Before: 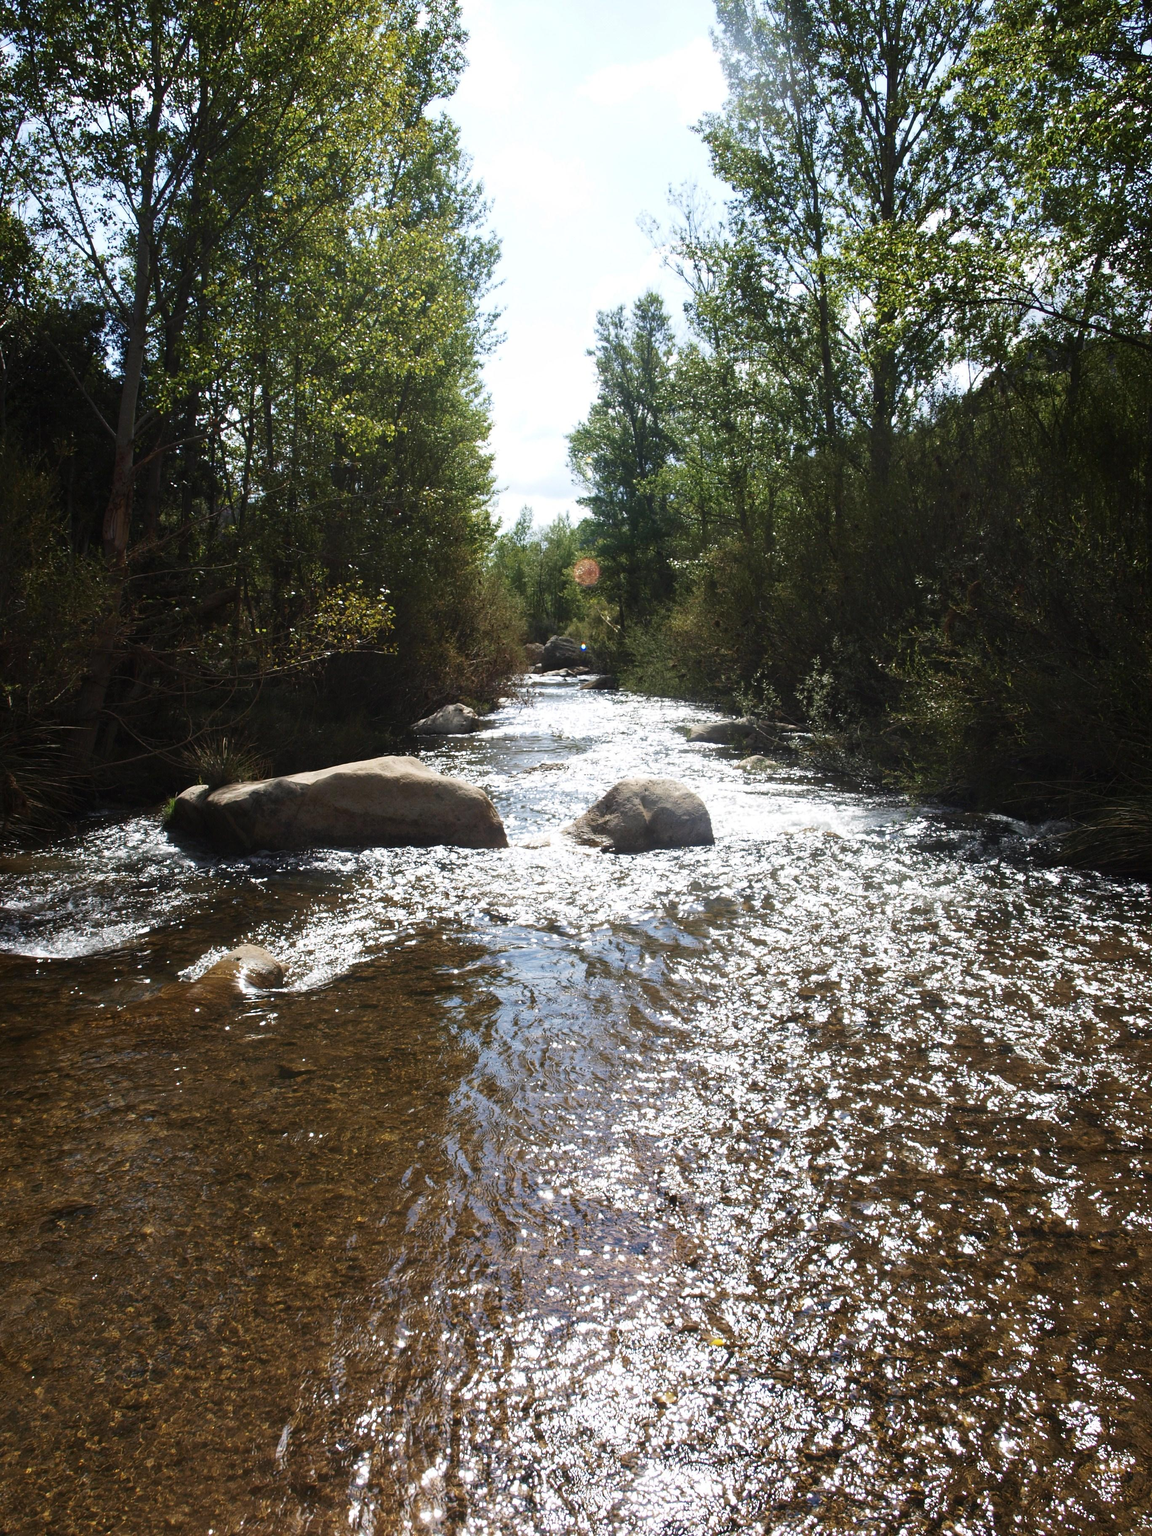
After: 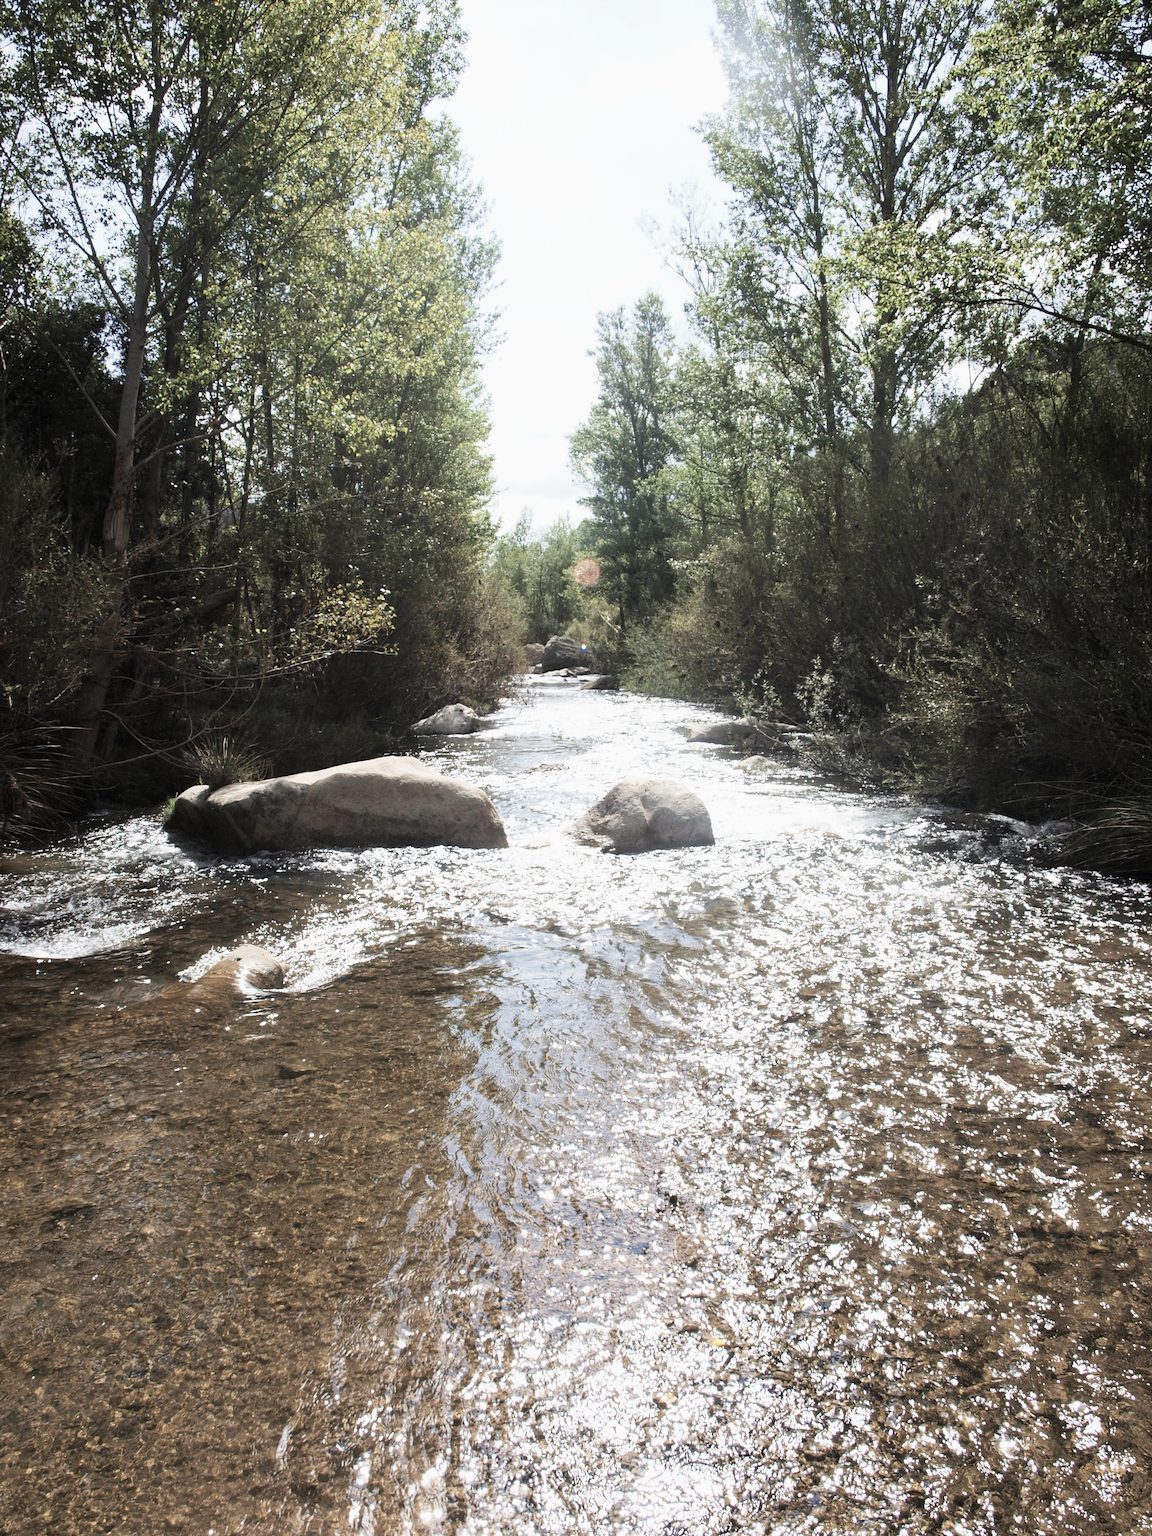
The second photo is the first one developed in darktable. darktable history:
exposure: black level correction 0, exposure 1.476 EV, compensate highlight preservation false
color correction: highlights b* 0.033, saturation 0.556
filmic rgb: black relative exposure -7.65 EV, white relative exposure 4.56 EV, hardness 3.61
